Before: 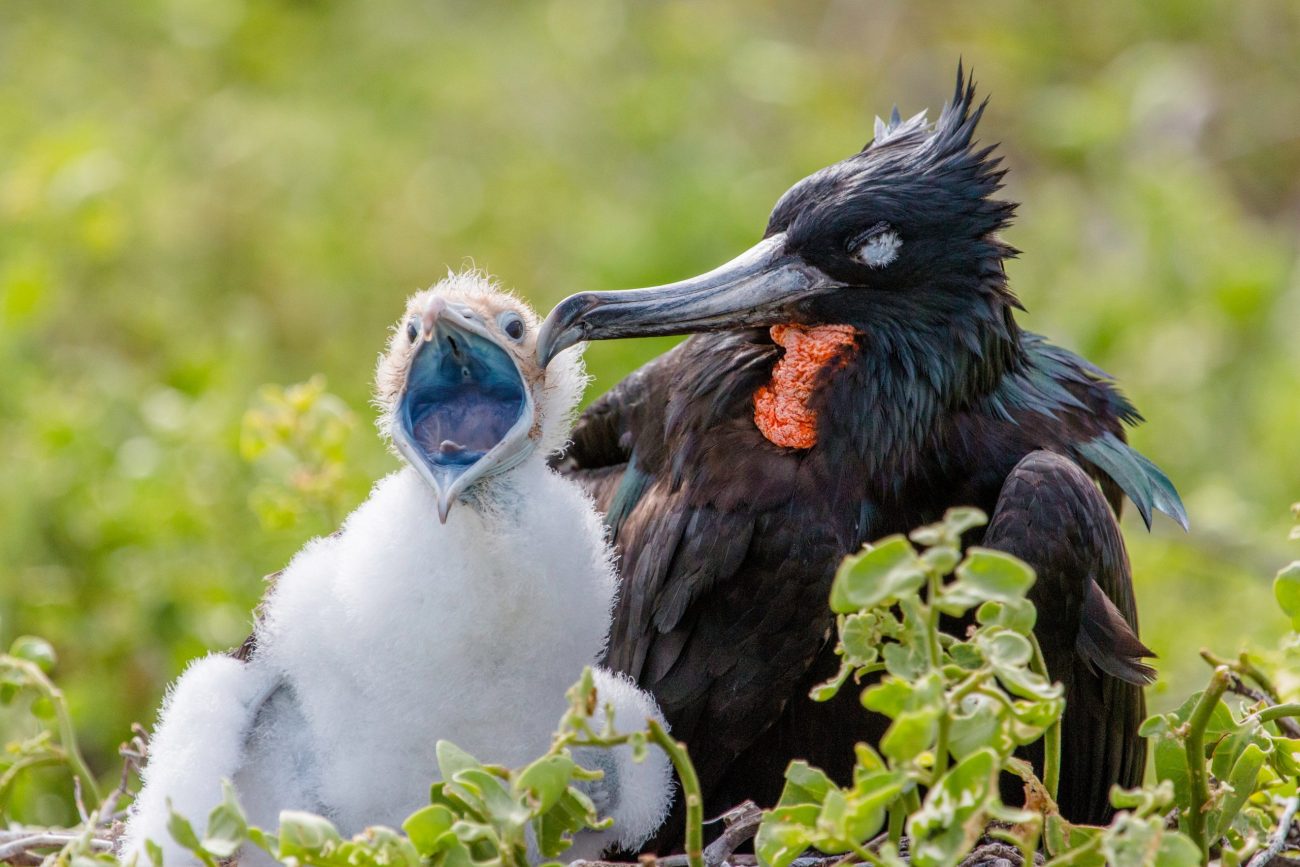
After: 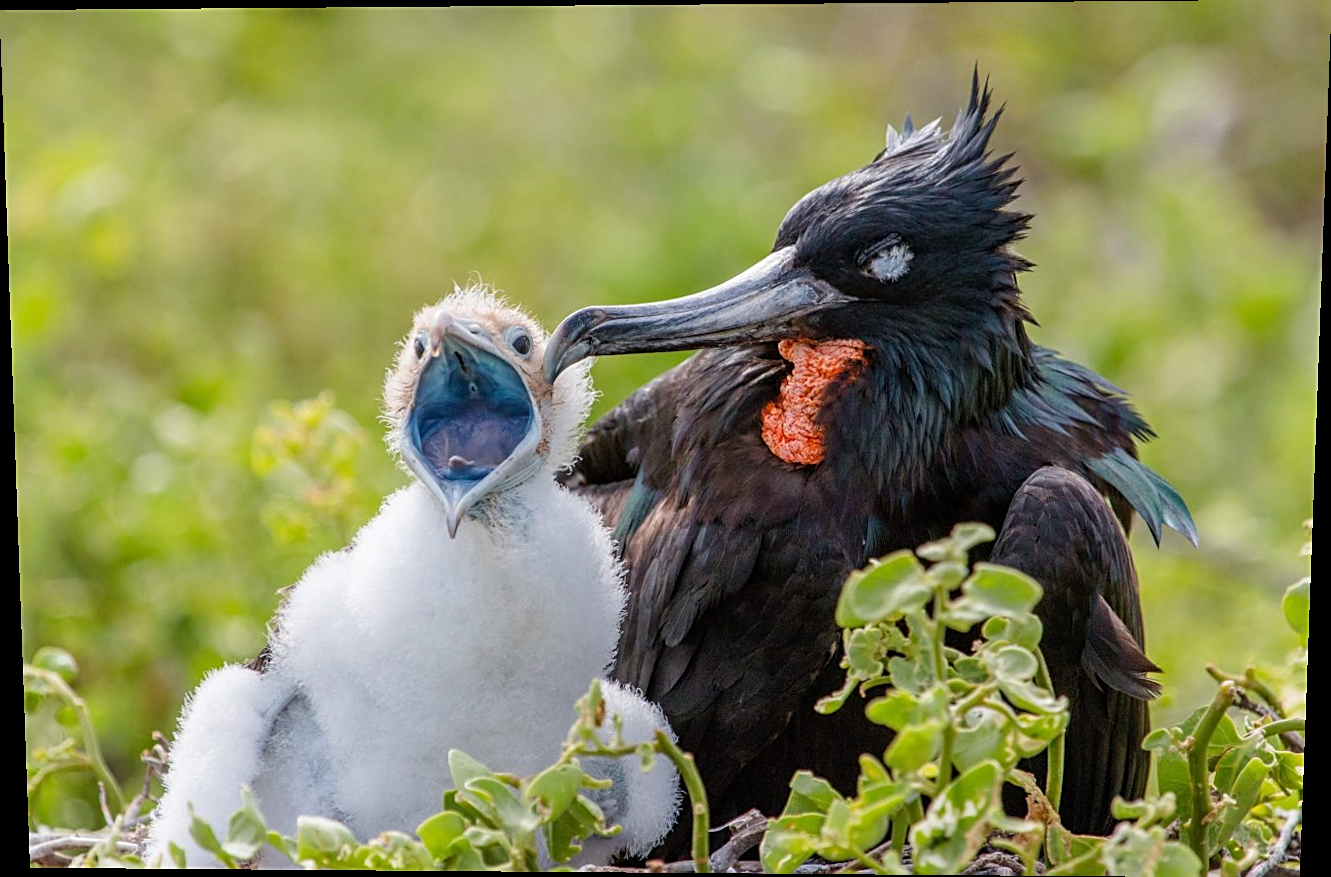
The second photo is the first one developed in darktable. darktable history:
sharpen: on, module defaults
rotate and perspective: lens shift (vertical) 0.048, lens shift (horizontal) -0.024, automatic cropping off
